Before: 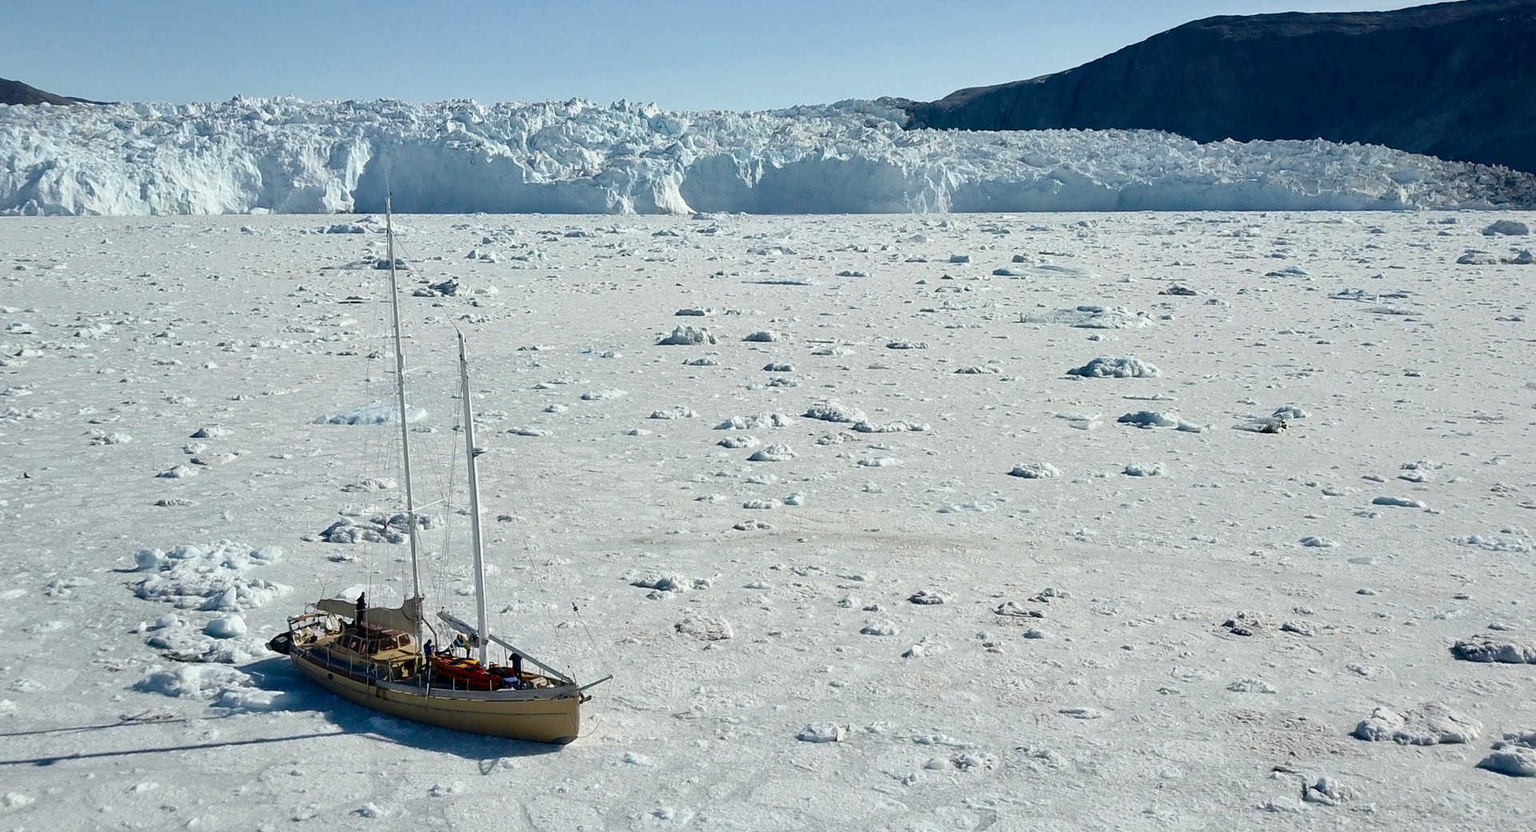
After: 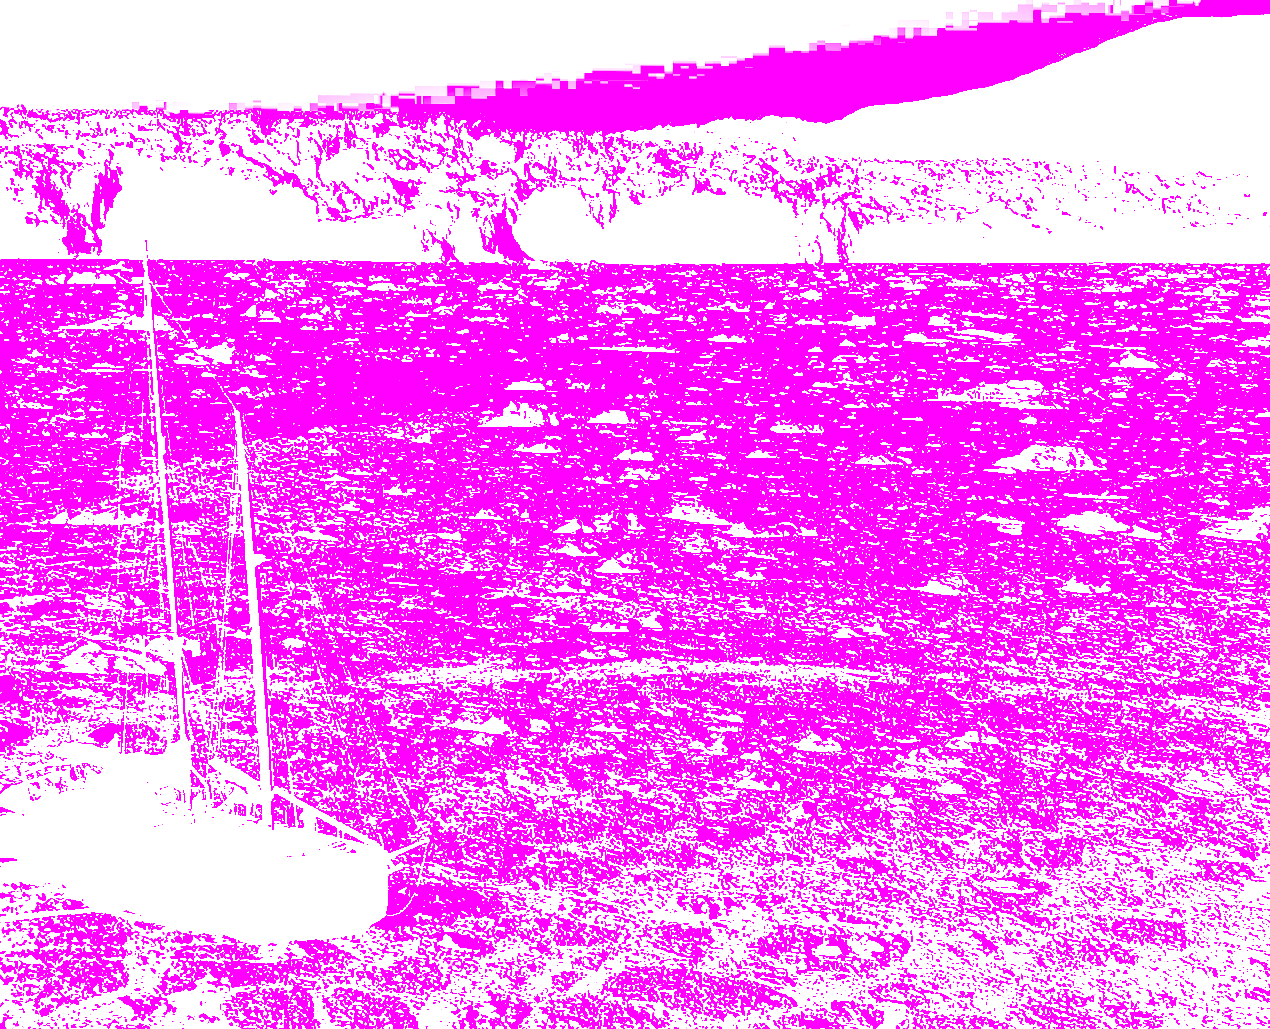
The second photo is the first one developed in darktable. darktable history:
crop and rotate: left 17.732%, right 15.423%
color balance: contrast -0.5%
rotate and perspective: rotation 0.174°, lens shift (vertical) 0.013, lens shift (horizontal) 0.019, shear 0.001, automatic cropping original format, crop left 0.007, crop right 0.991, crop top 0.016, crop bottom 0.997
local contrast: on, module defaults
base curve: curves: ch0 [(0, 0) (0.564, 0.291) (0.802, 0.731) (1, 1)]
exposure: black level correction 0, exposure 0.95 EV, compensate exposure bias true, compensate highlight preservation false
white balance: red 8, blue 8
